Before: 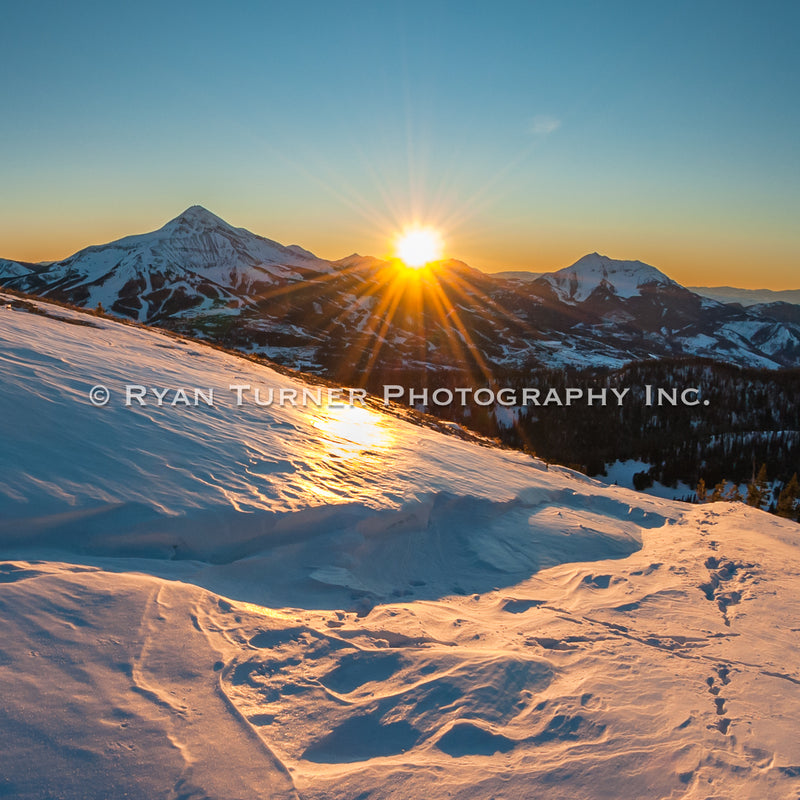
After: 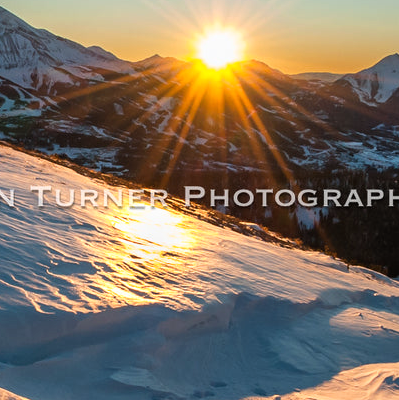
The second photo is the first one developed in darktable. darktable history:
rgb curve: curves: ch0 [(0, 0) (0.078, 0.051) (0.929, 0.956) (1, 1)], compensate middle gray true
crop: left 25%, top 25%, right 25%, bottom 25%
